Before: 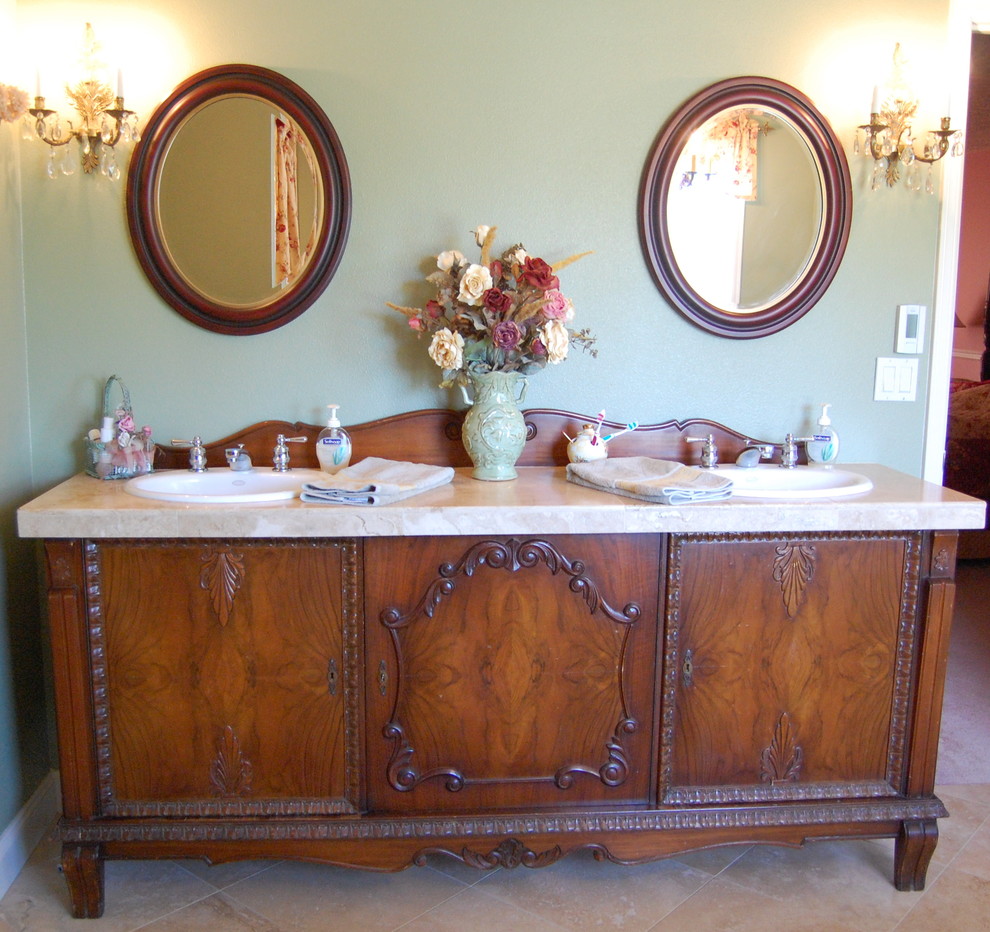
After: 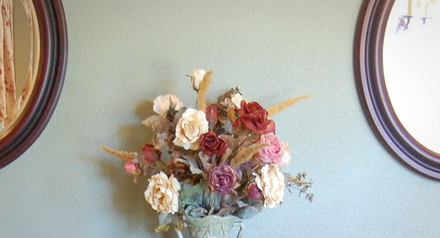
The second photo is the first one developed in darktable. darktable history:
crop: left 28.709%, top 16.843%, right 26.839%, bottom 57.533%
vignetting: brightness -0.177, saturation -0.29, automatic ratio true
